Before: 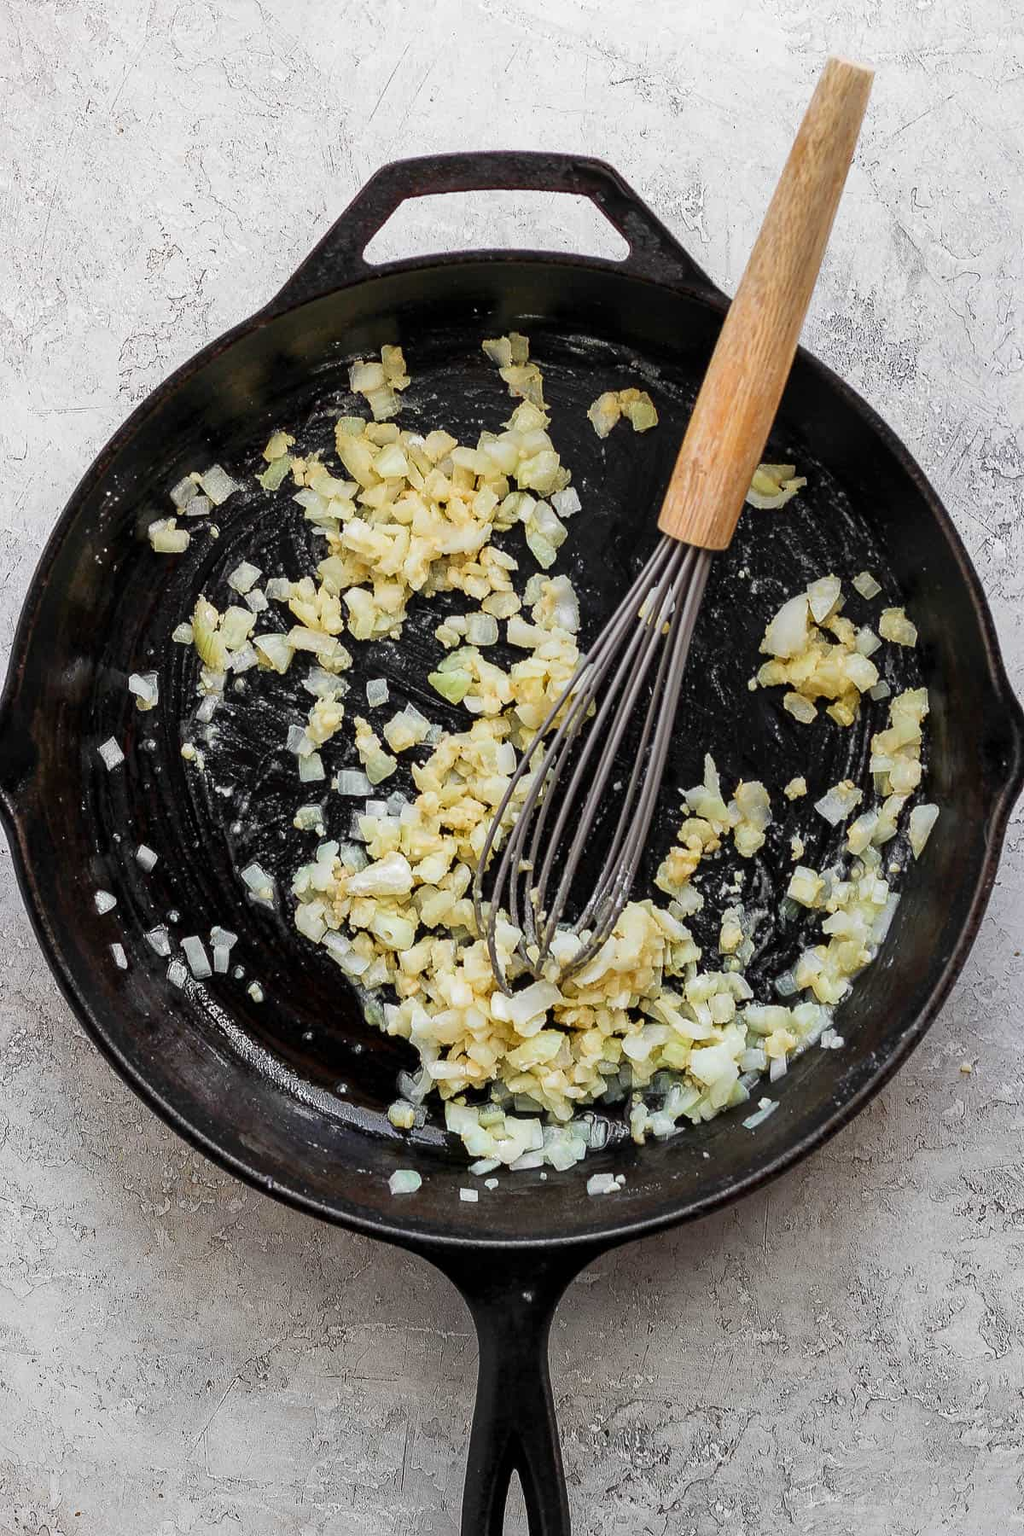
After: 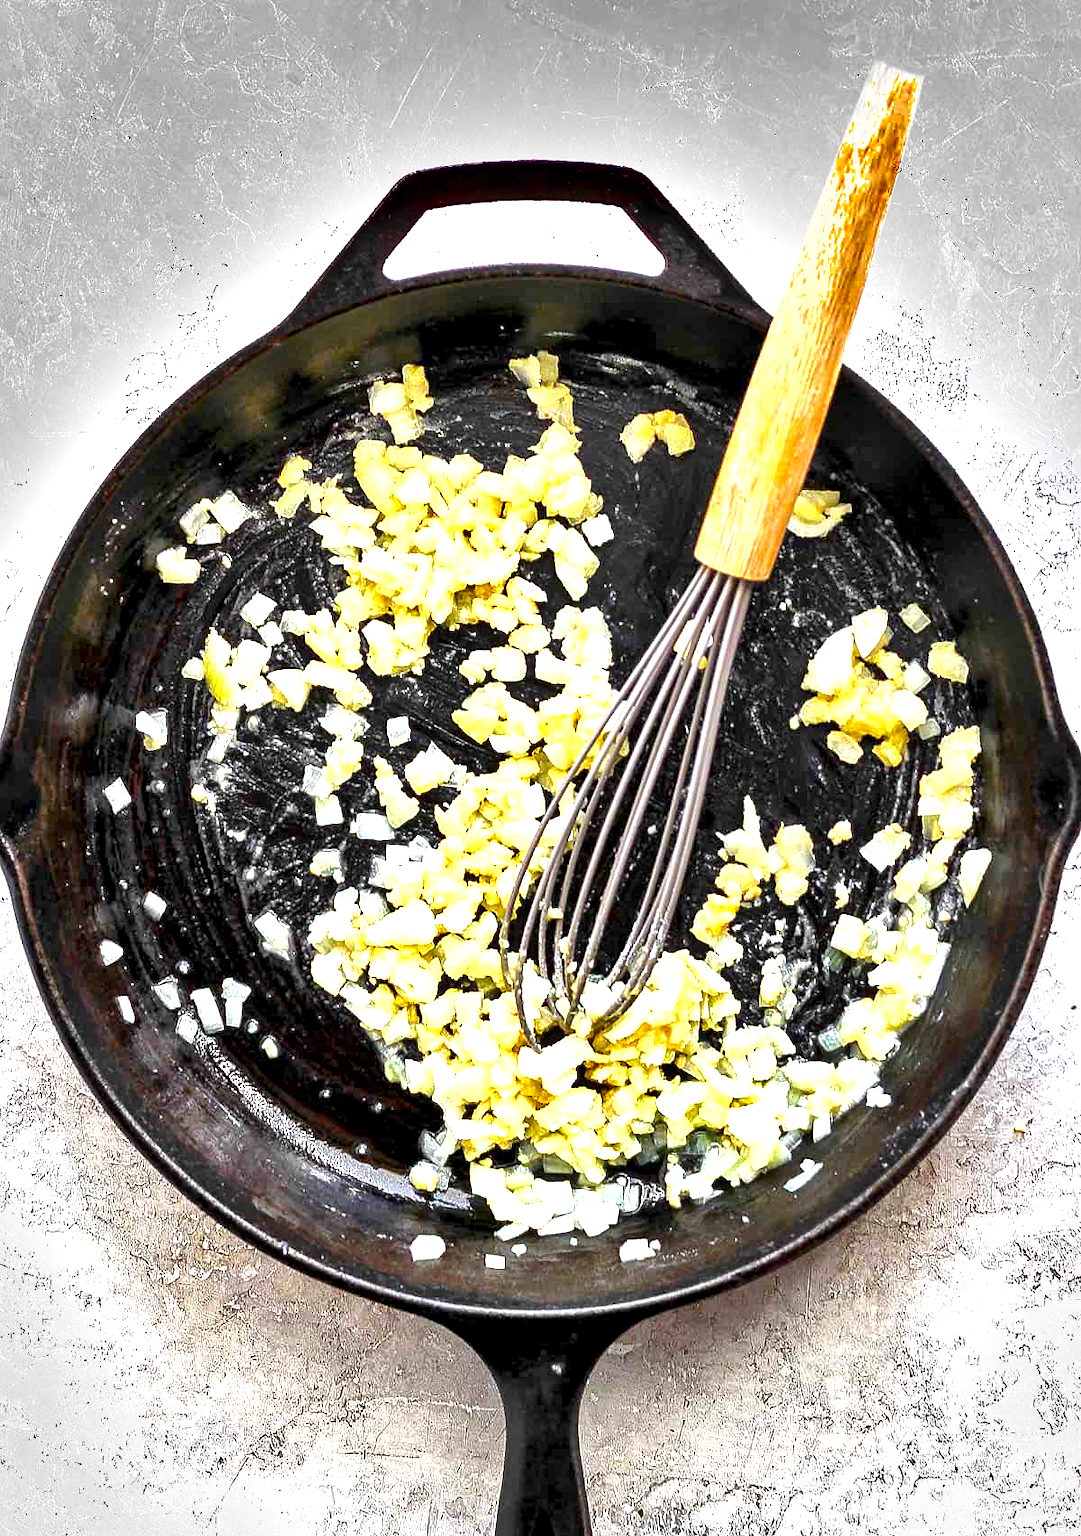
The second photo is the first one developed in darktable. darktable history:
shadows and highlights: soften with gaussian
exposure: black level correction 0.001, exposure 1.648 EV, compensate exposure bias true, compensate highlight preservation false
crop and rotate: top 0.009%, bottom 5.242%
local contrast: mode bilateral grid, contrast 19, coarseness 50, detail 149%, midtone range 0.2
color balance rgb: perceptual saturation grading › global saturation 29.687%, global vibrance 2.595%
